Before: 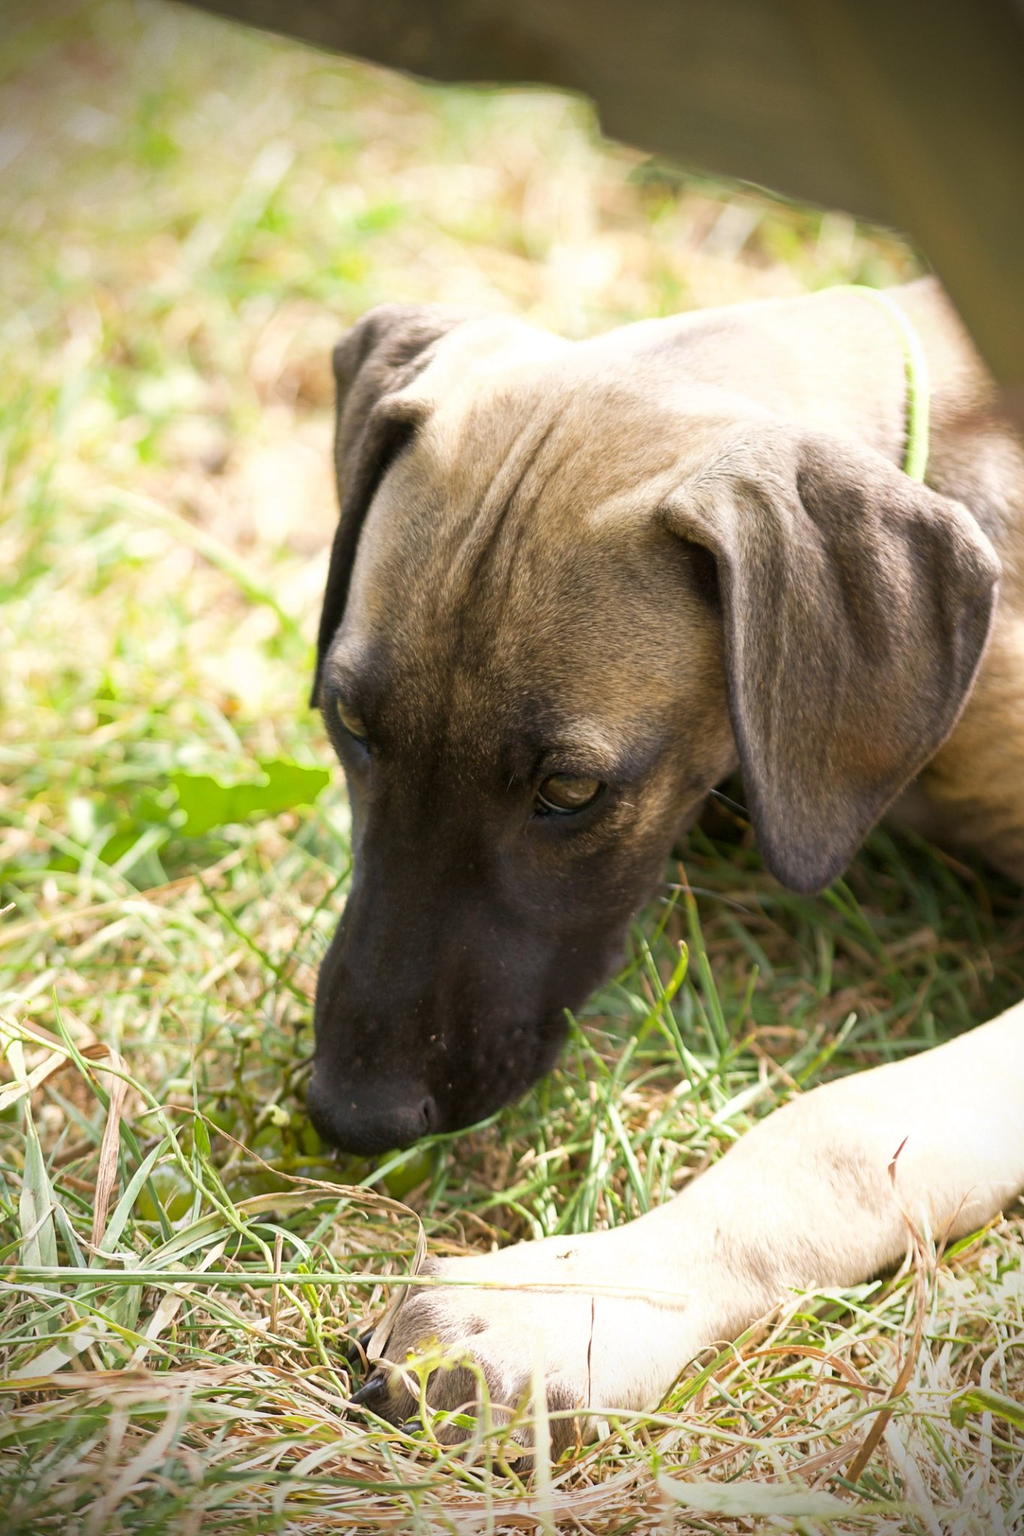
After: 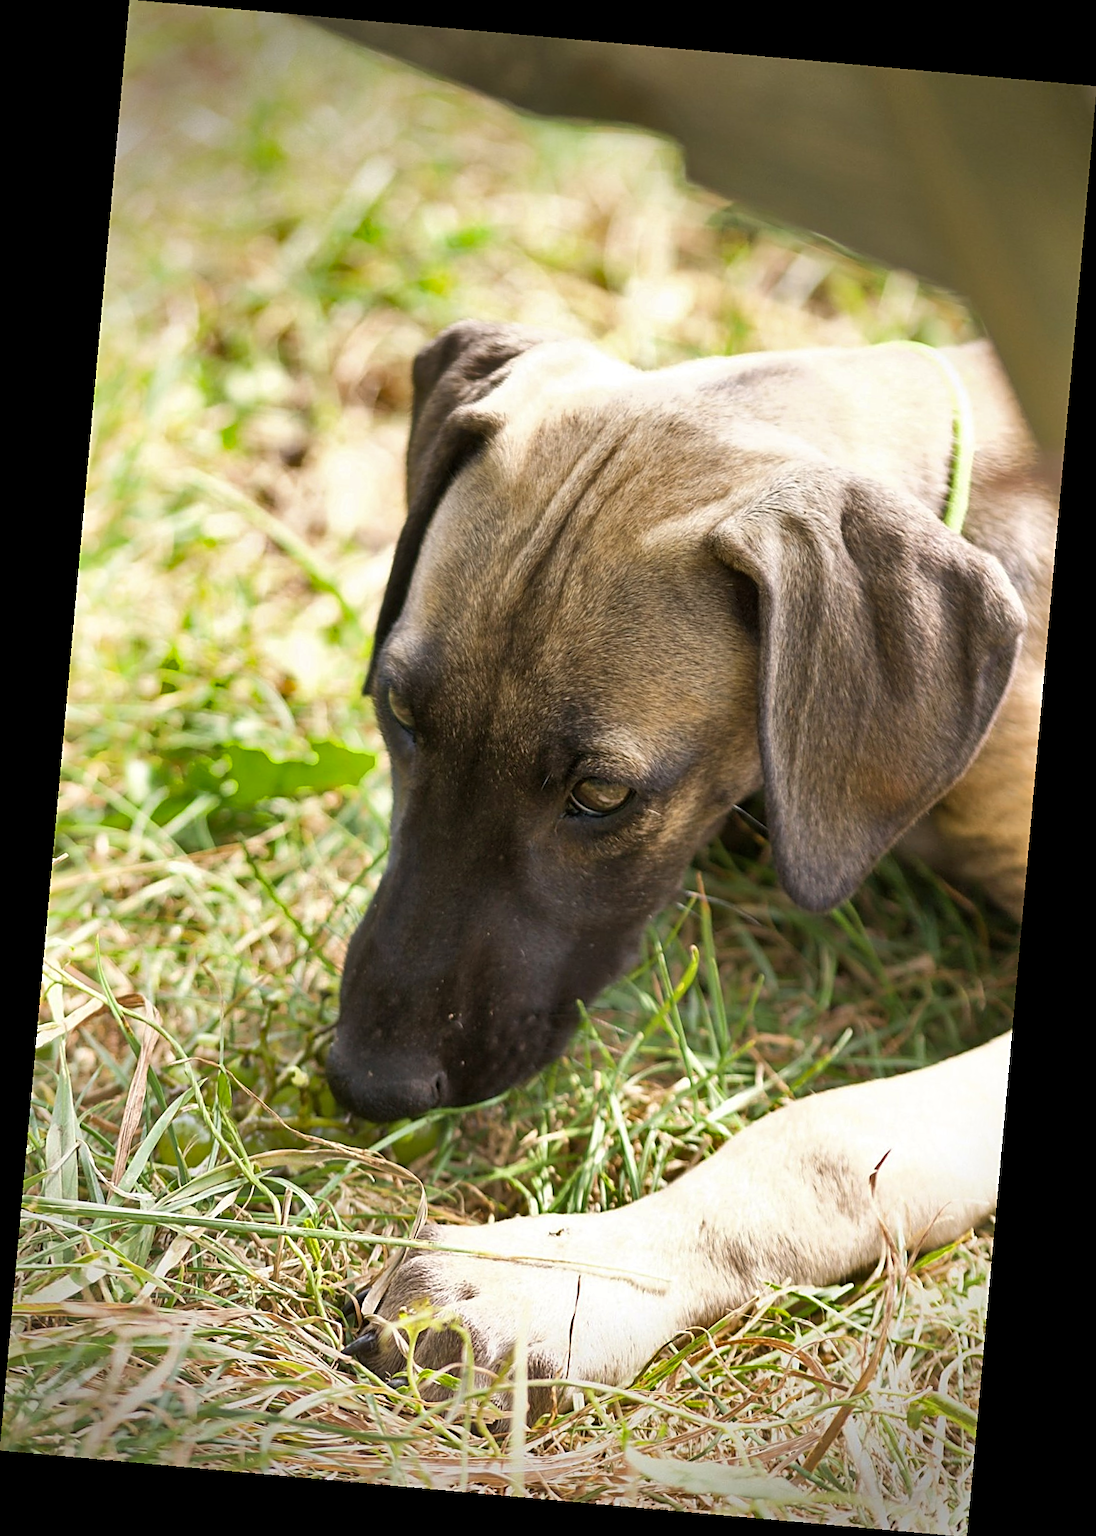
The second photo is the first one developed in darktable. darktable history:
rotate and perspective: rotation 5.12°, automatic cropping off
shadows and highlights: radius 100.41, shadows 50.55, highlights -64.36, highlights color adjustment 49.82%, soften with gaussian
sharpen: on, module defaults
white balance: emerald 1
